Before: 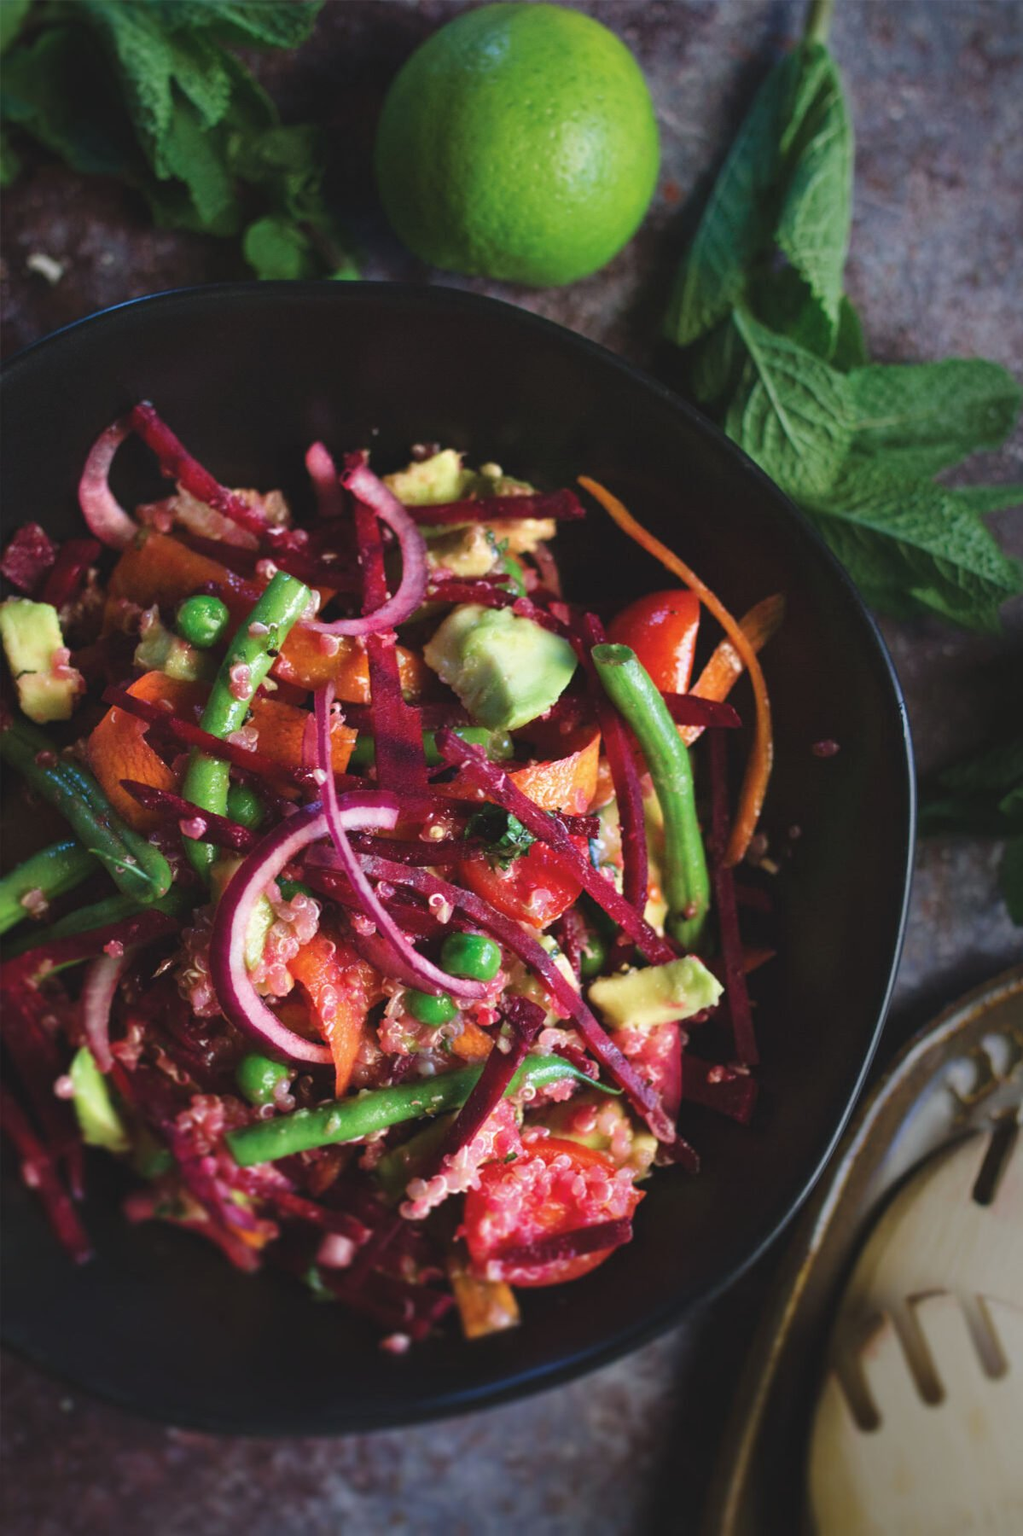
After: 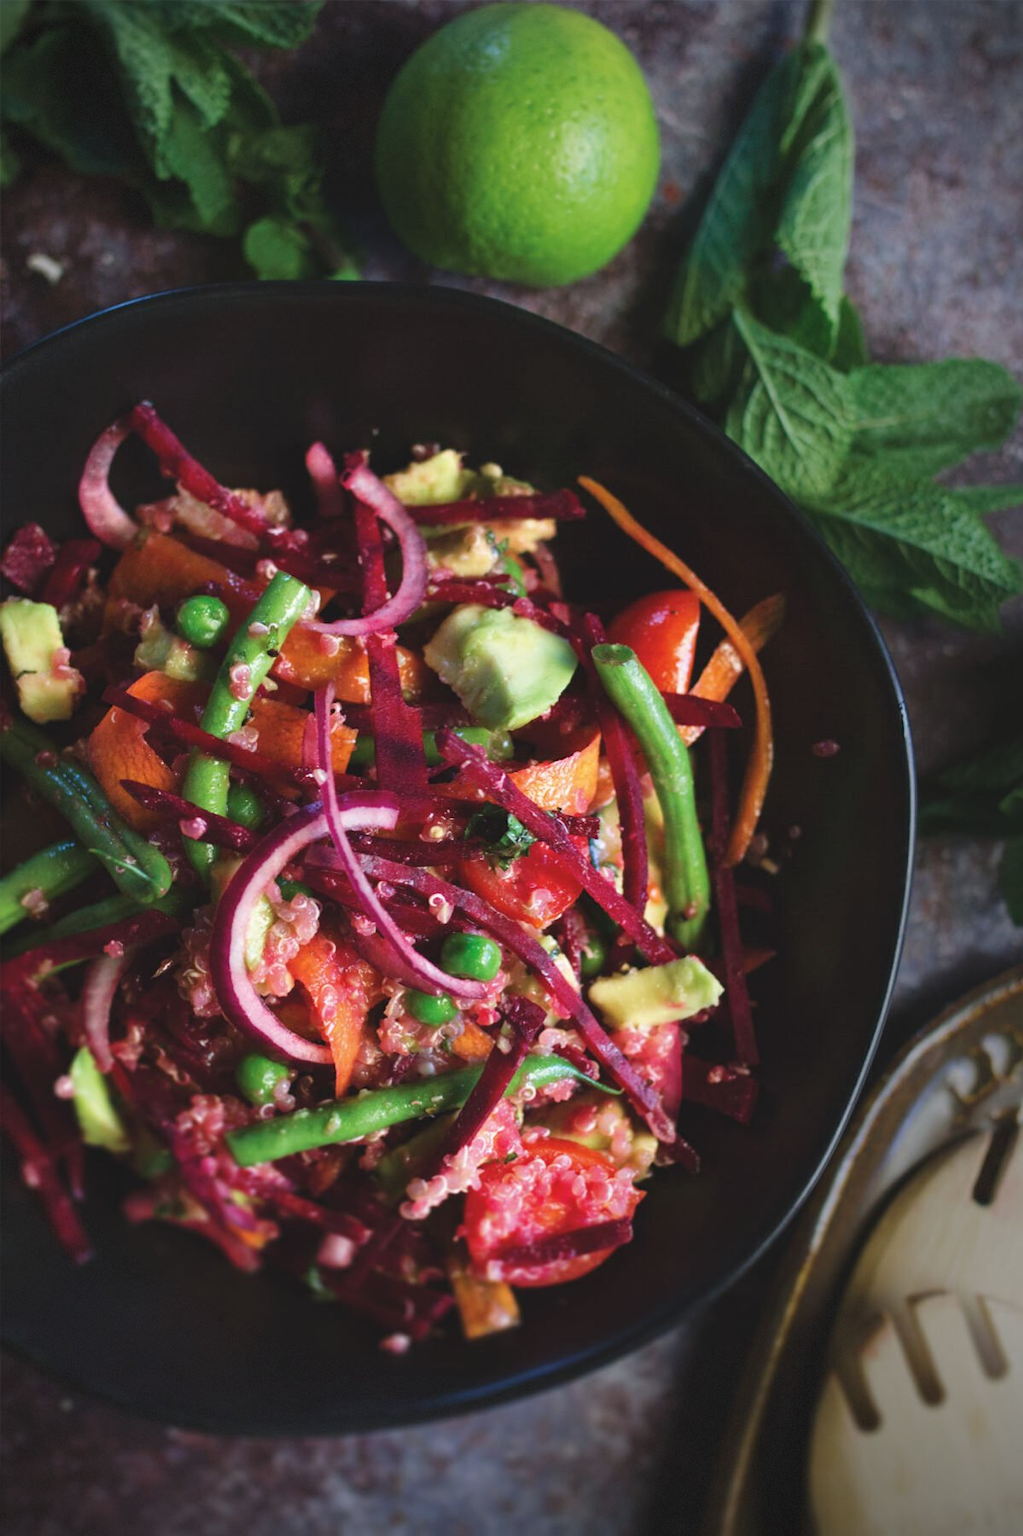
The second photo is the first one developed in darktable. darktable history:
vignetting: fall-off radius 60.52%, dithering 8-bit output
